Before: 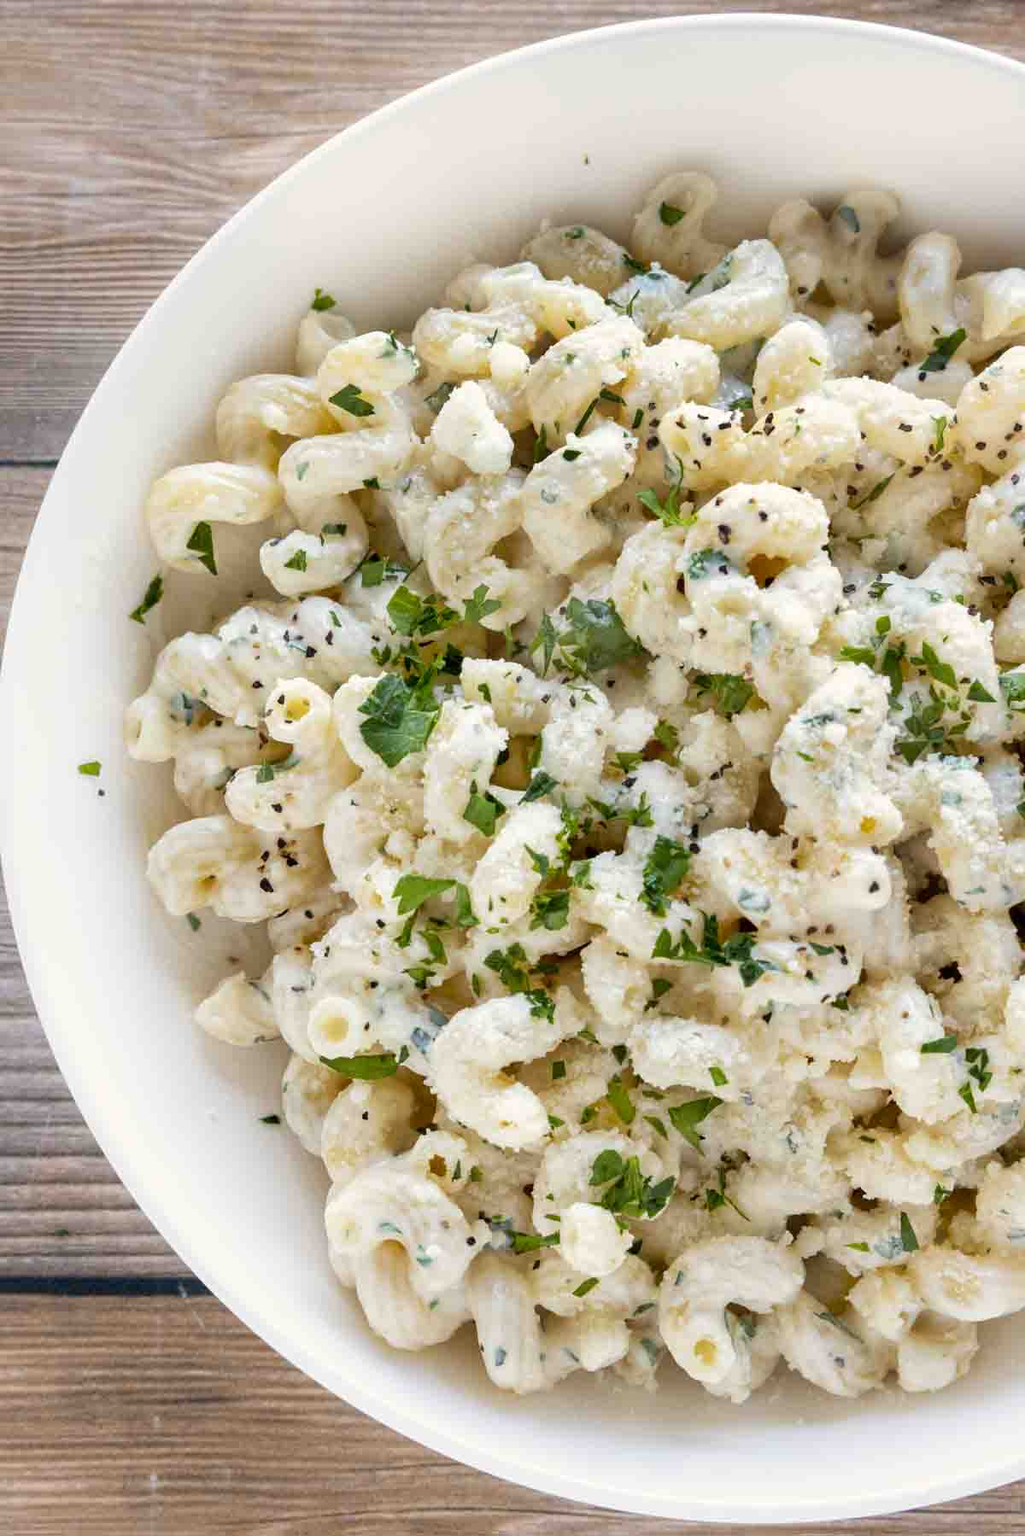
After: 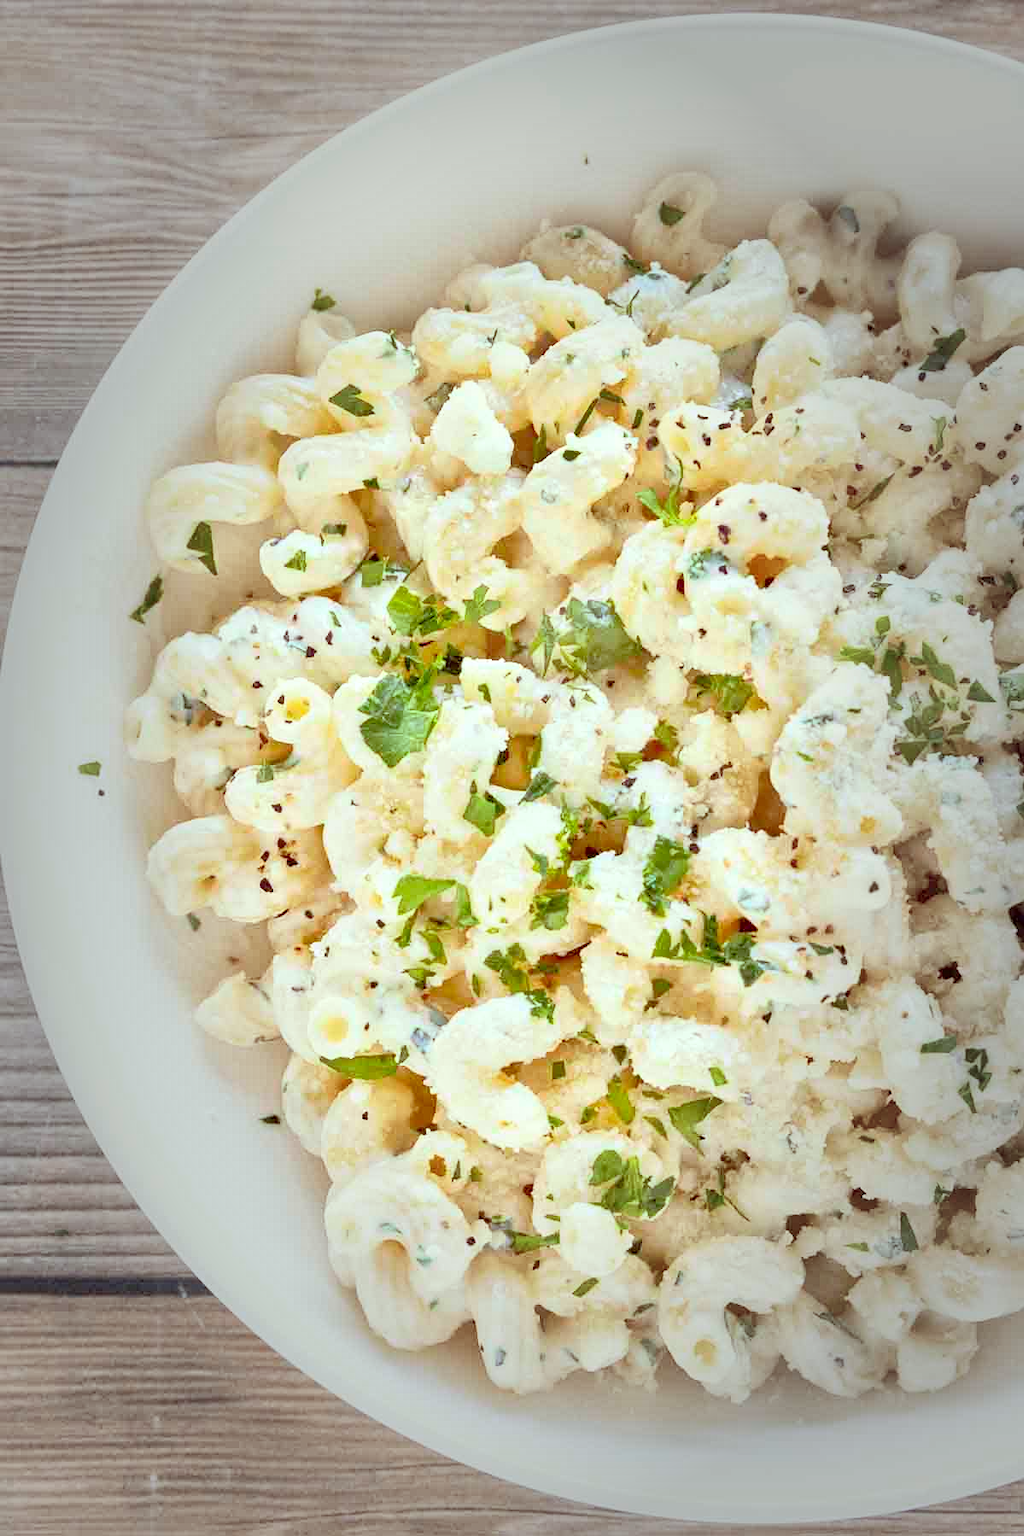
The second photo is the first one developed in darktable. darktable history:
color correction: highlights a* -7.25, highlights b* -0.151, shadows a* 20.34, shadows b* 11.05
vignetting: fall-off start 48.8%, automatic ratio true, width/height ratio 1.296
contrast brightness saturation: contrast 0.203, brightness 0.145, saturation 0.14
tone equalizer: -8 EV 1.99 EV, -7 EV 1.99 EV, -6 EV 1.97 EV, -5 EV 1.99 EV, -4 EV 1.98 EV, -3 EV 1.47 EV, -2 EV 0.994 EV, -1 EV 0.522 EV
sharpen: radius 1.26, amount 0.293, threshold 0.113
